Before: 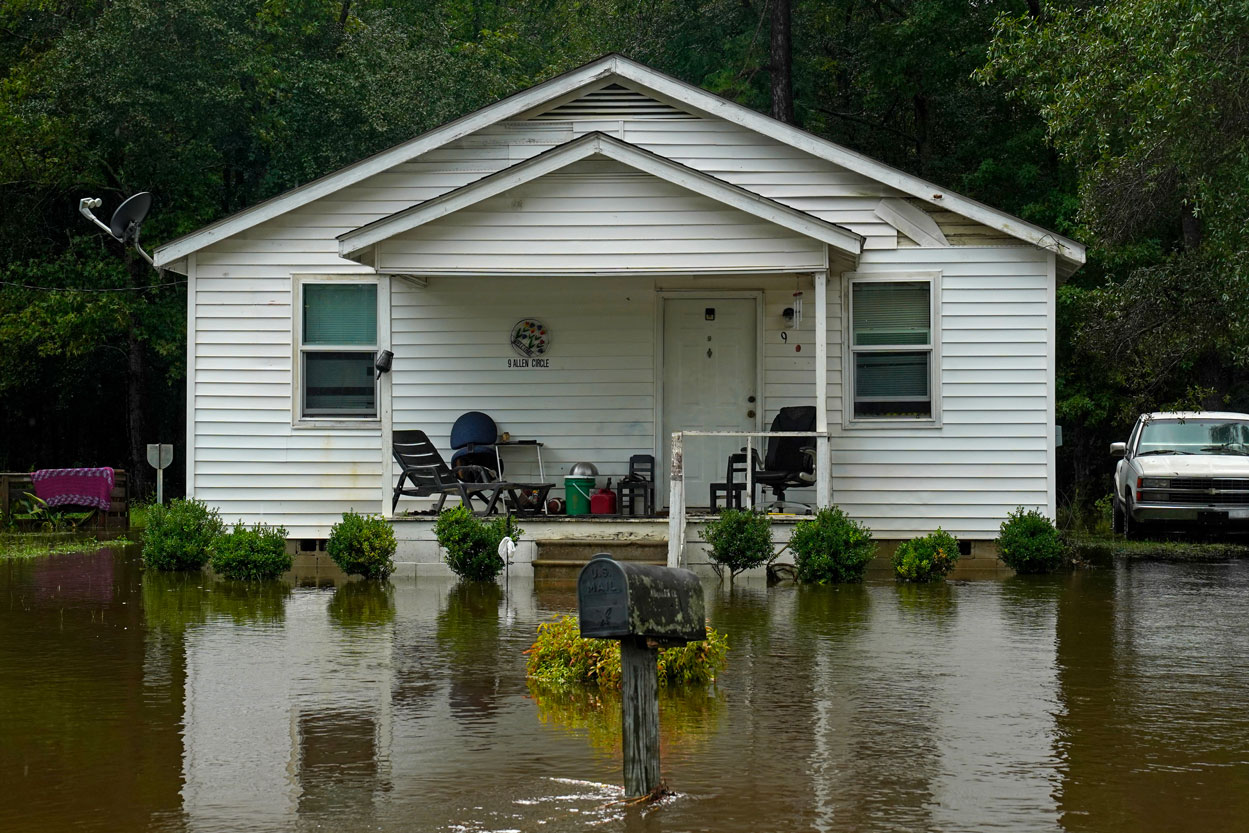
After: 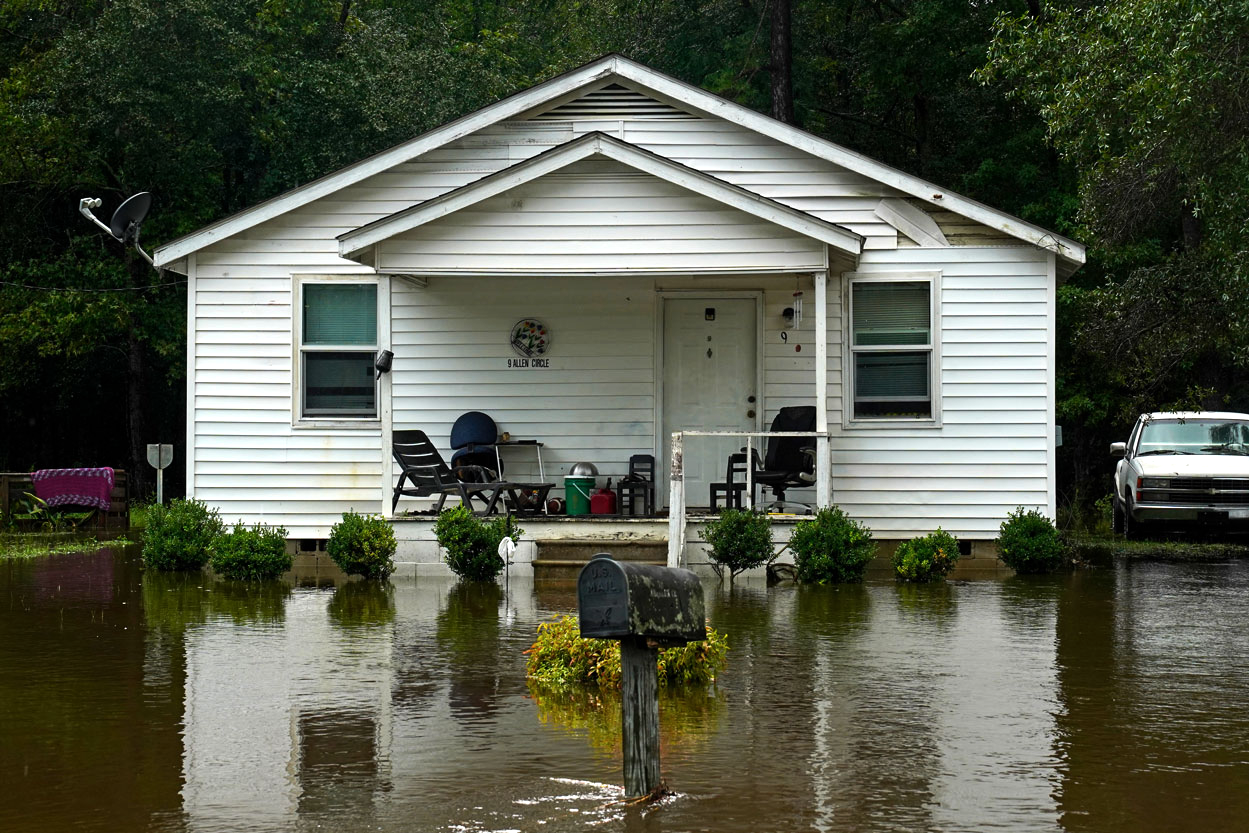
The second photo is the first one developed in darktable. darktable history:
shadows and highlights: shadows -12.5, white point adjustment 4, highlights 28.33
tone equalizer: -8 EV -0.417 EV, -7 EV -0.389 EV, -6 EV -0.333 EV, -5 EV -0.222 EV, -3 EV 0.222 EV, -2 EV 0.333 EV, -1 EV 0.389 EV, +0 EV 0.417 EV, edges refinement/feathering 500, mask exposure compensation -1.57 EV, preserve details no
